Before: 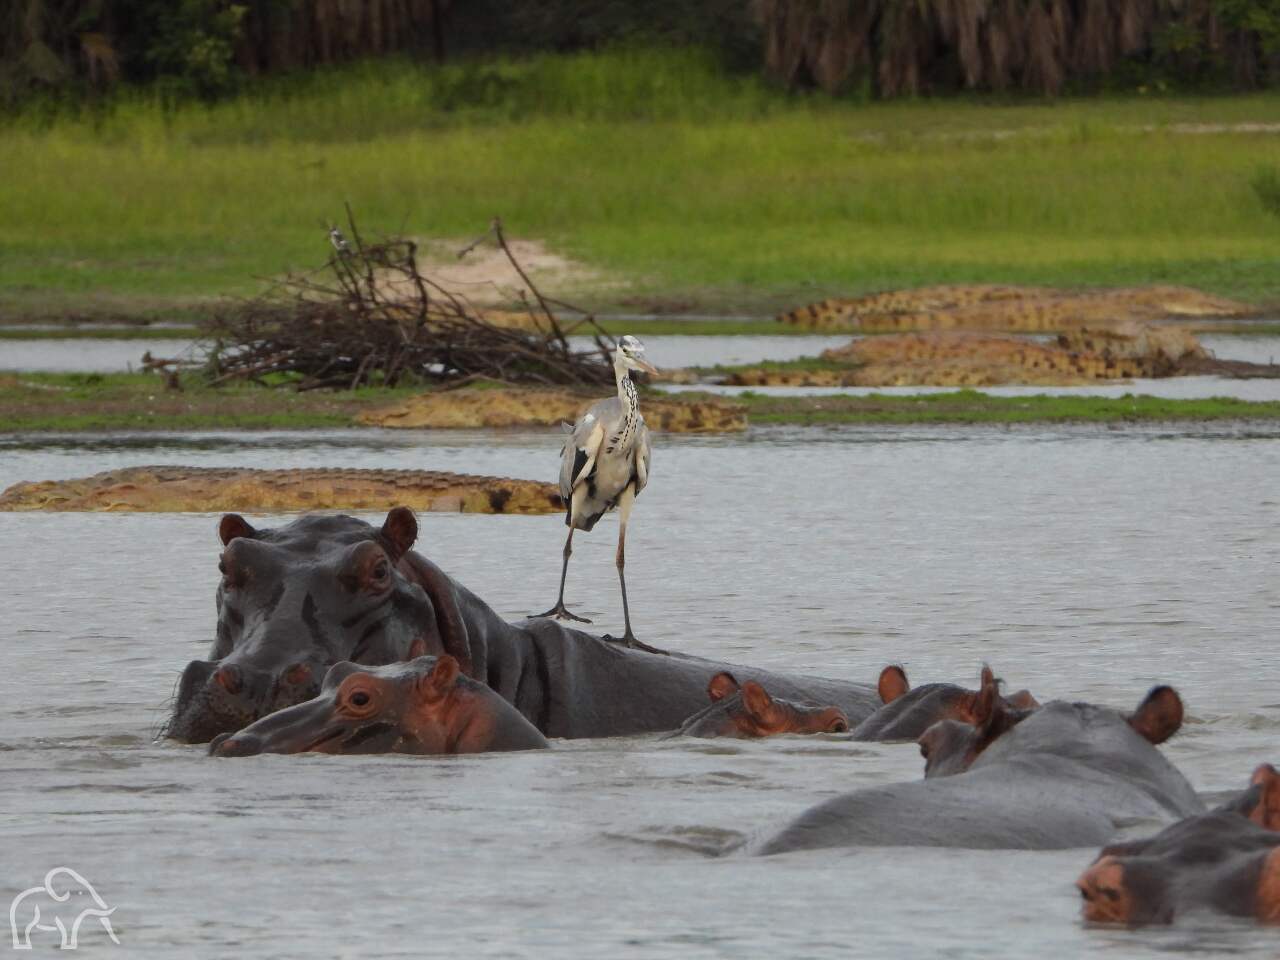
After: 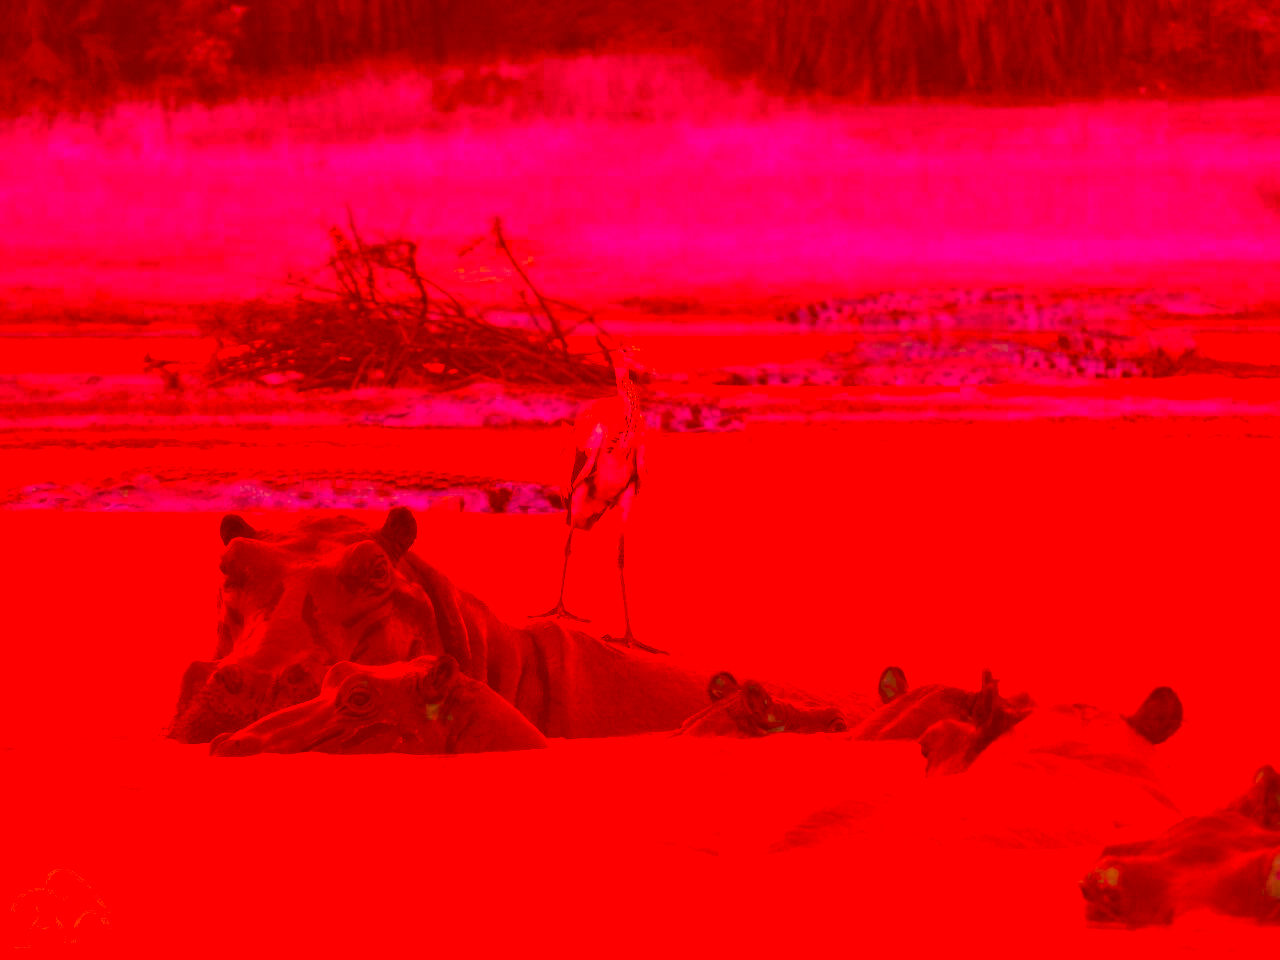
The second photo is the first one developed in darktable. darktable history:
color correction: highlights a* -39.39, highlights b* -39.83, shadows a* -39.56, shadows b* -39.33, saturation -2.95
